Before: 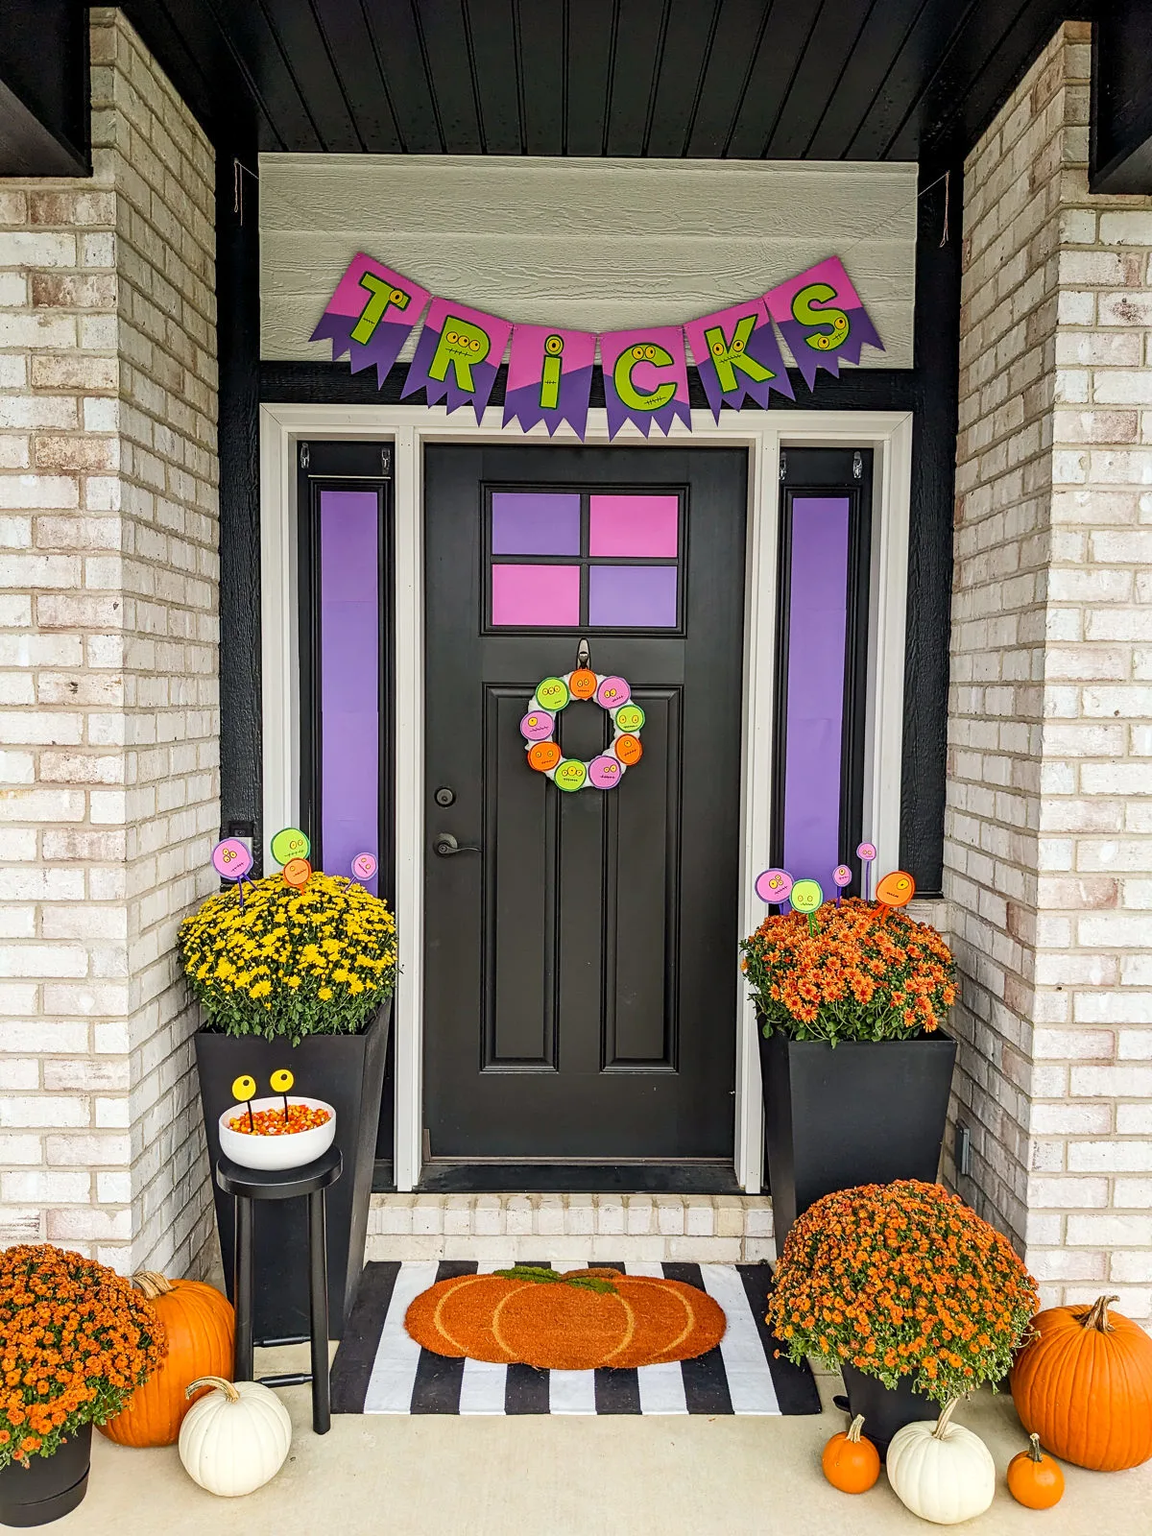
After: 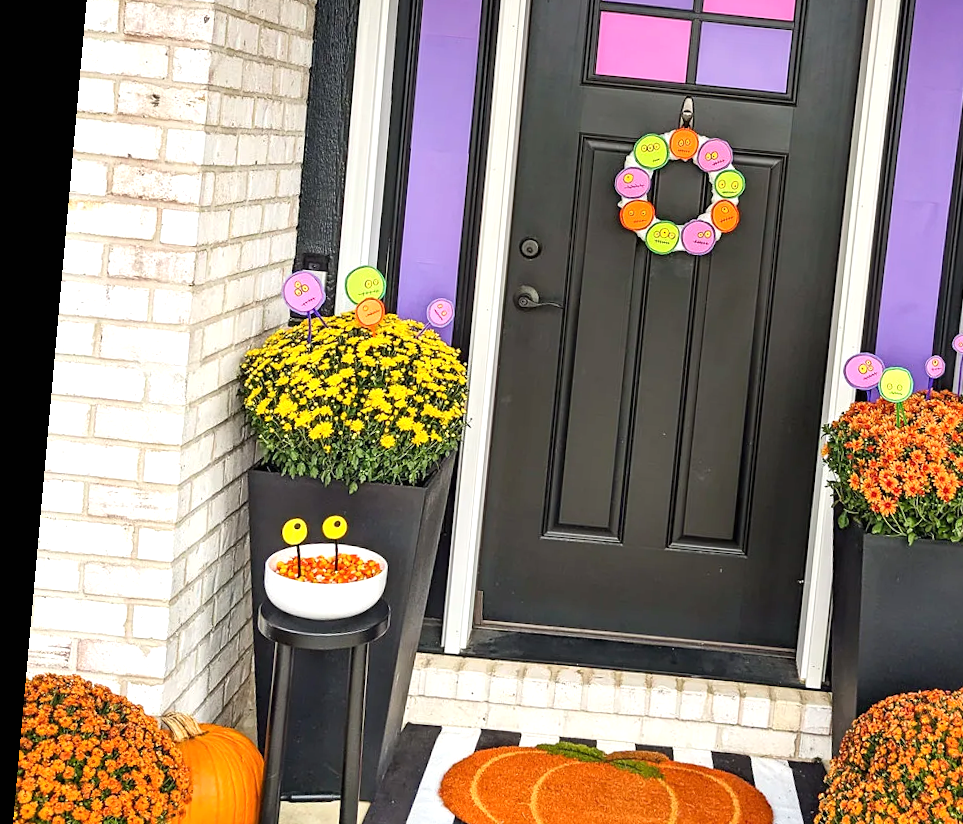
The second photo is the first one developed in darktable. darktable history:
crop: top 36.498%, right 27.964%, bottom 14.995%
exposure: black level correction 0, exposure 0.5 EV, compensate exposure bias true, compensate highlight preservation false
rotate and perspective: rotation 5.12°, automatic cropping off
